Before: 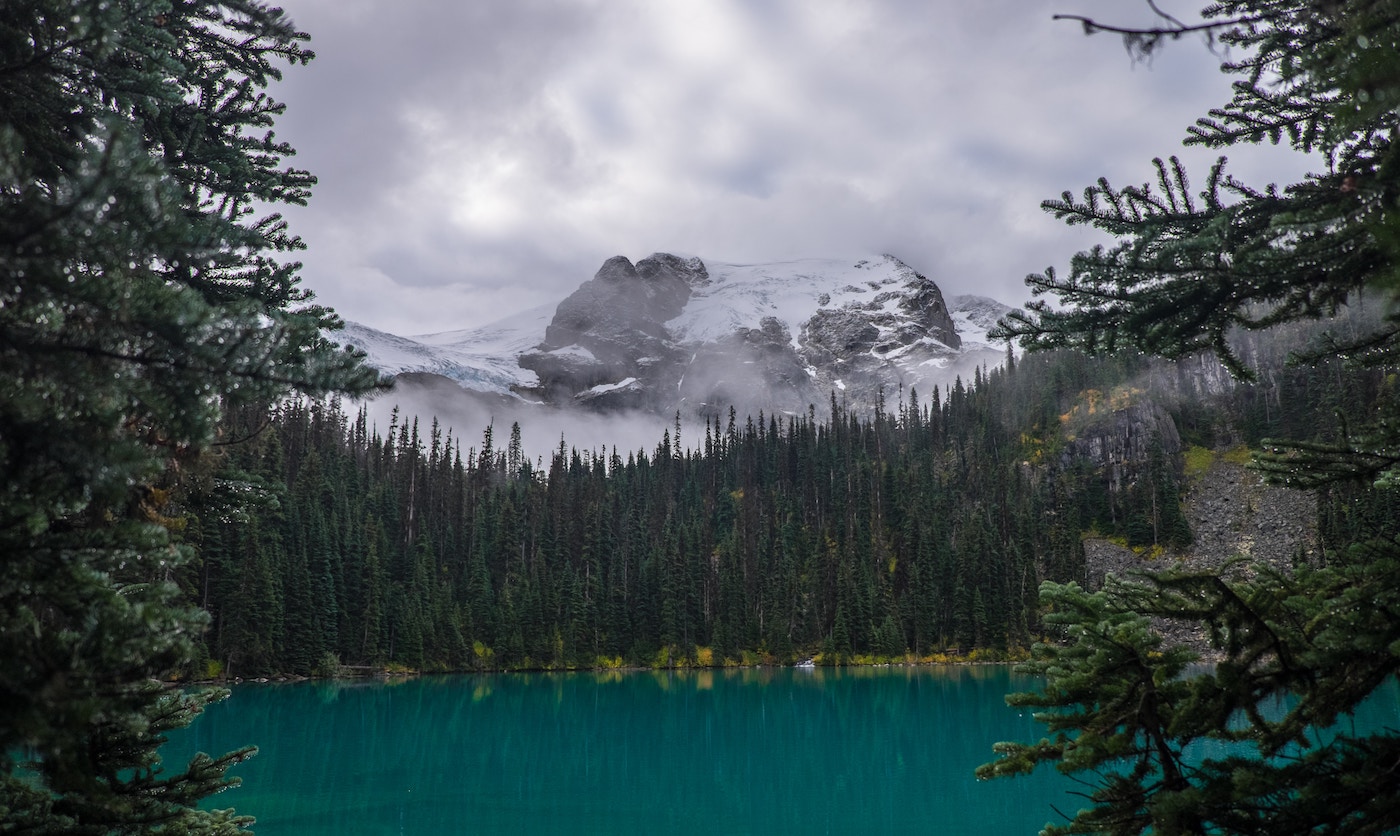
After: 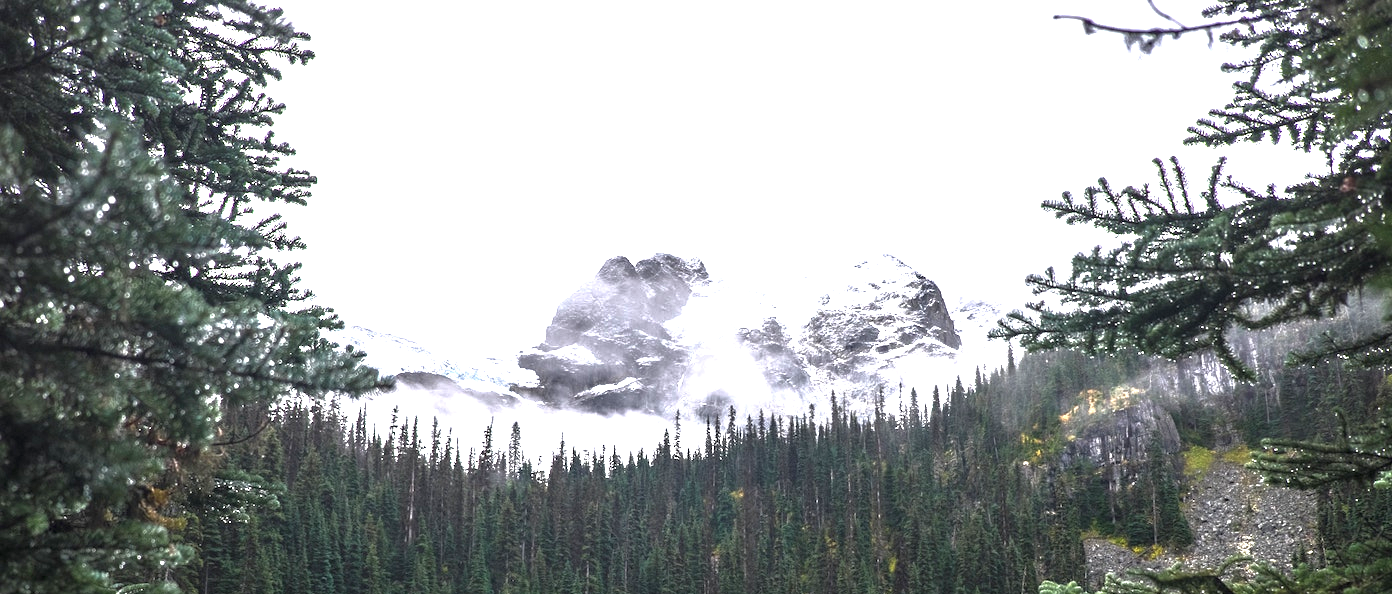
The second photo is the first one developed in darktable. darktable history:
crop: bottom 28.608%
exposure: black level correction 0, exposure 2.101 EV, compensate exposure bias true, compensate highlight preservation false
contrast brightness saturation: contrast 0.015, saturation -0.058
base curve: curves: ch0 [(0, 0) (0.595, 0.418) (1, 1)]
